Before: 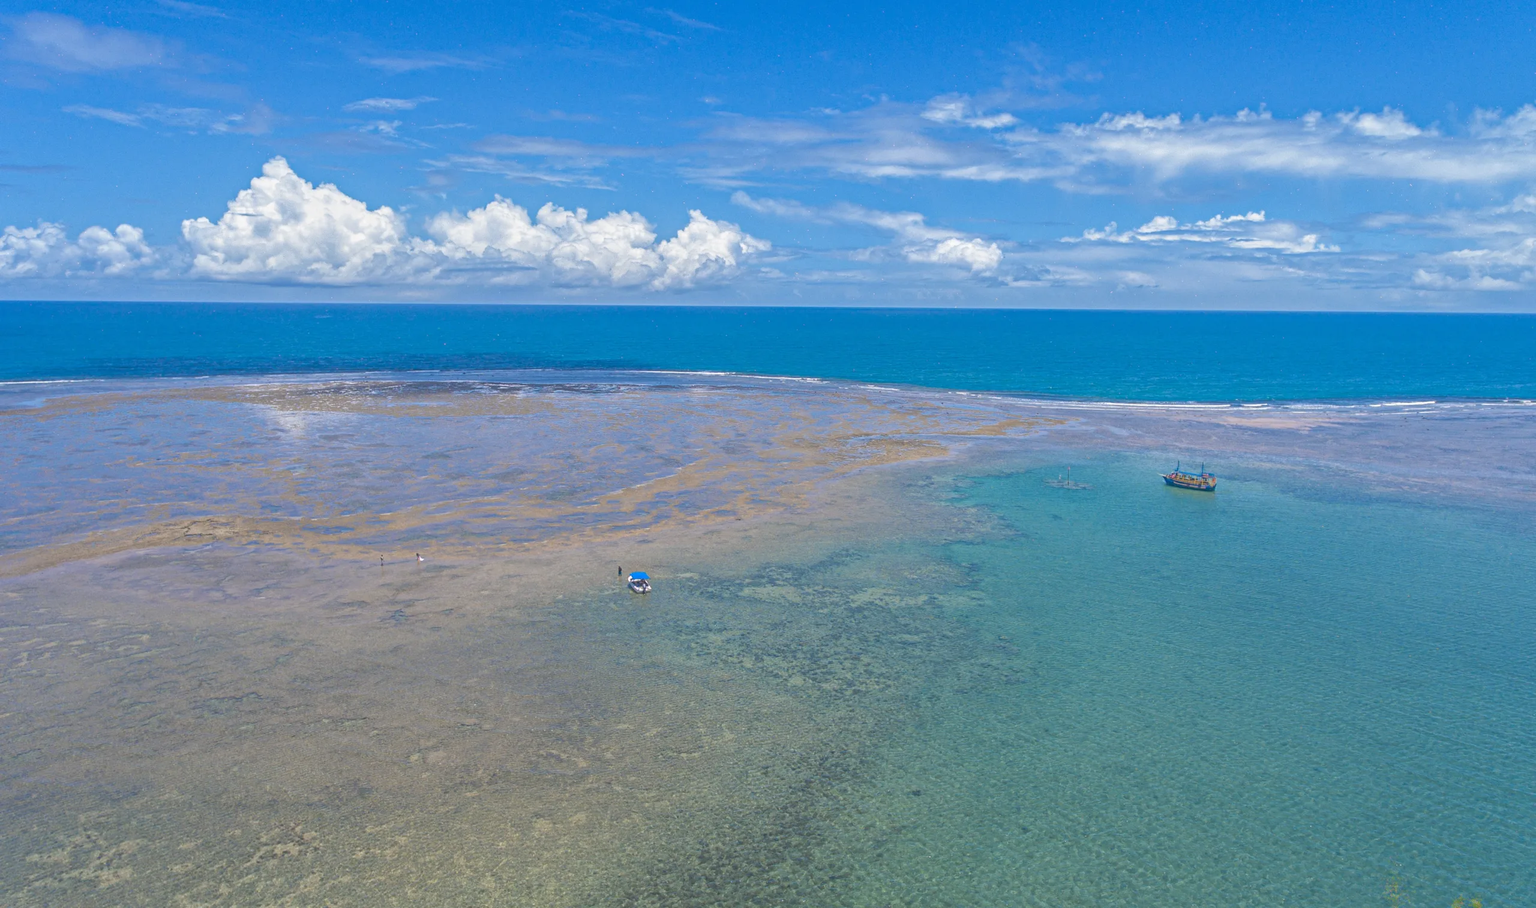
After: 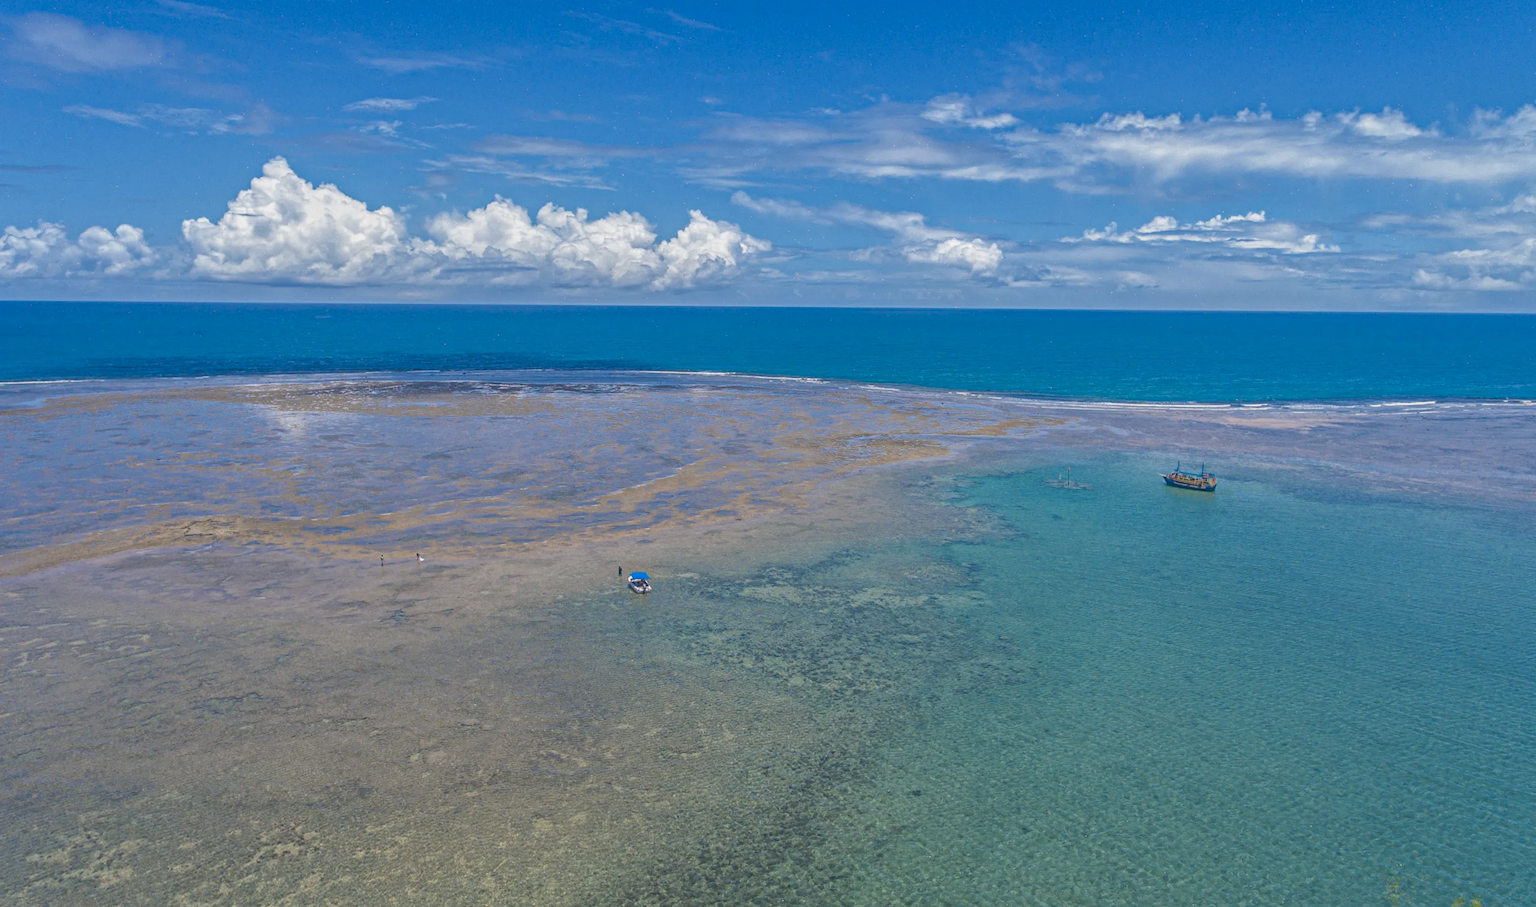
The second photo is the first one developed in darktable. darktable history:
local contrast: detail 130%
tone equalizer: -8 EV 0.25 EV, -7 EV 0.417 EV, -6 EV 0.417 EV, -5 EV 0.25 EV, -3 EV -0.25 EV, -2 EV -0.417 EV, -1 EV -0.417 EV, +0 EV -0.25 EV, edges refinement/feathering 500, mask exposure compensation -1.57 EV, preserve details guided filter
